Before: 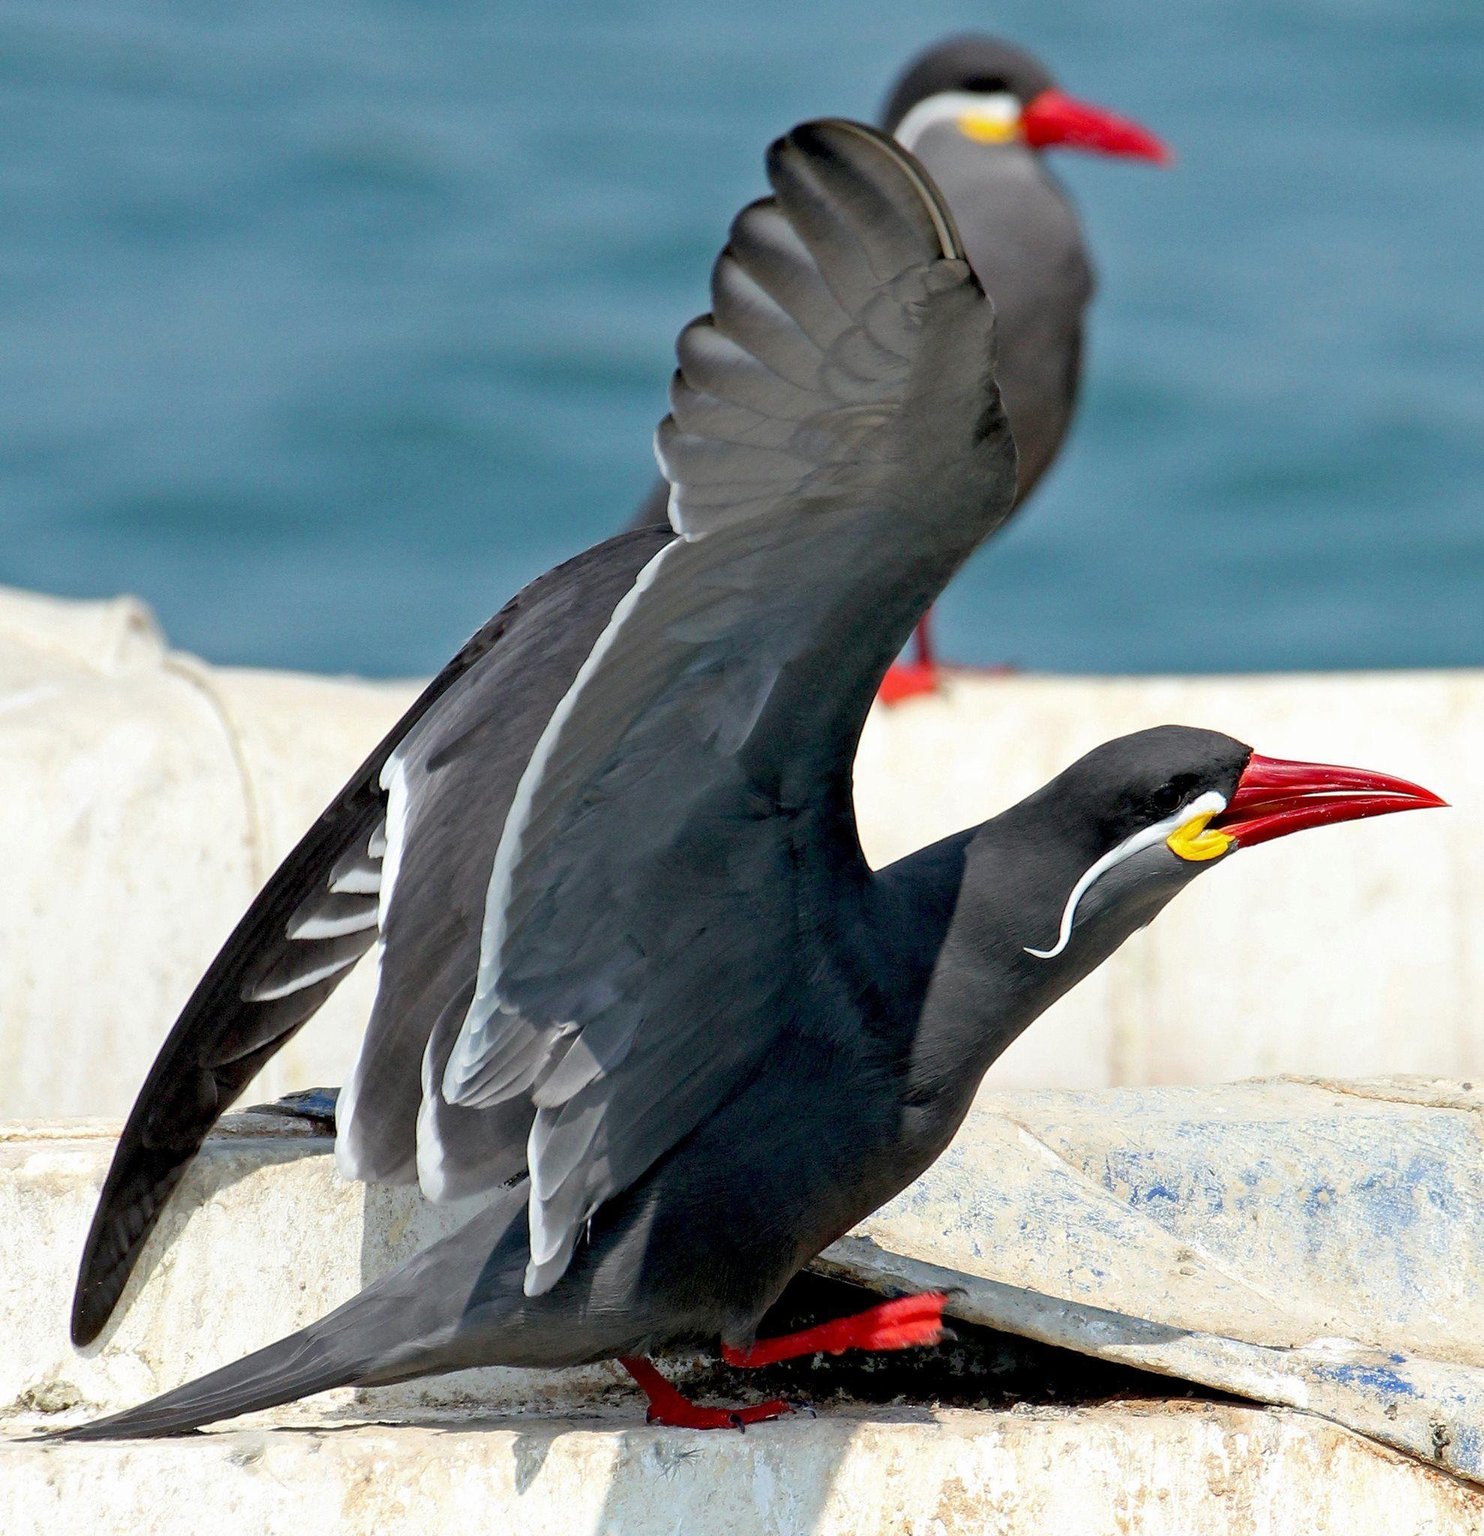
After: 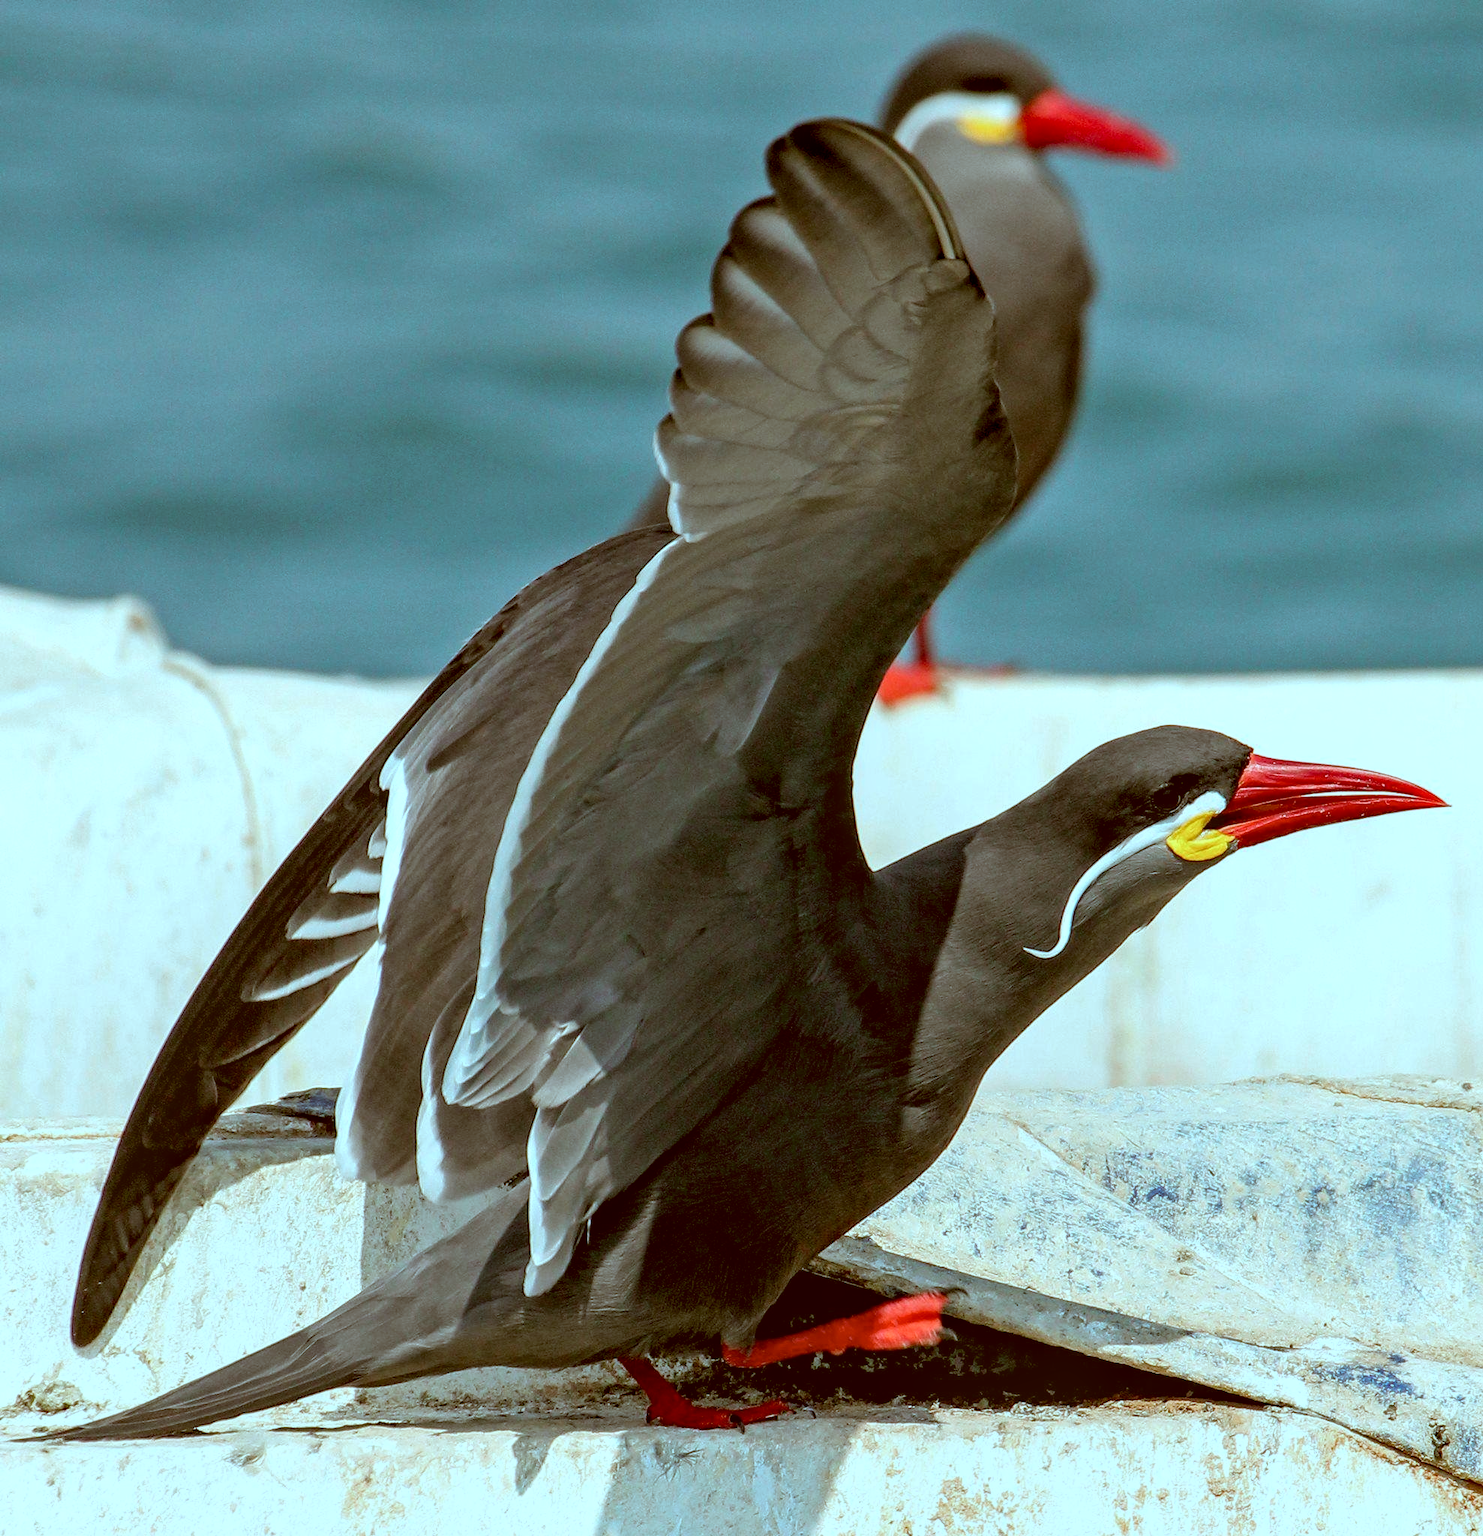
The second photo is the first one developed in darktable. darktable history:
color correction: highlights a* -14.95, highlights b* -16.01, shadows a* 10.27, shadows b* 29.31
local contrast: detail 130%
